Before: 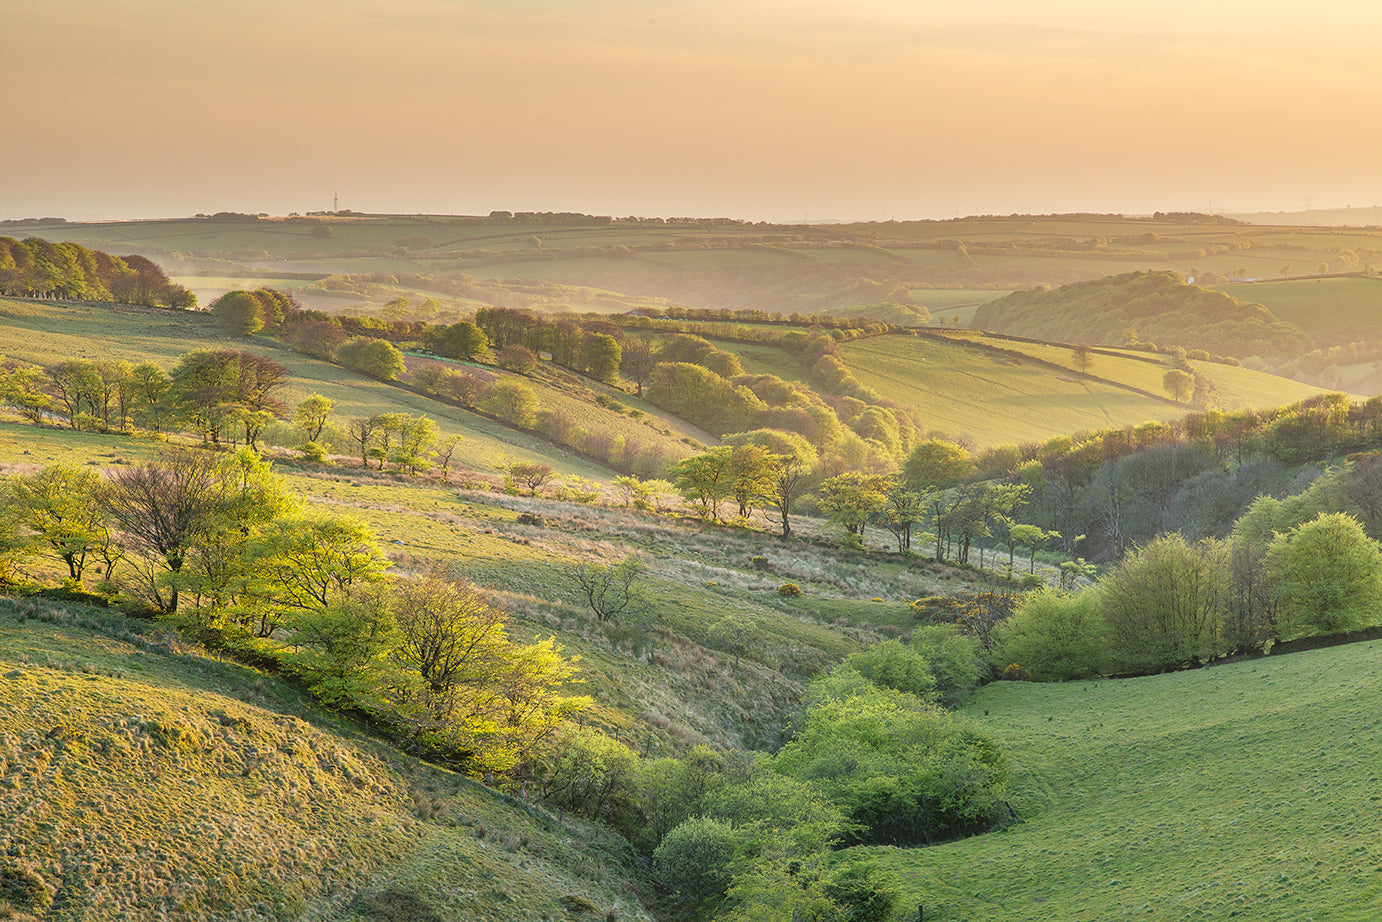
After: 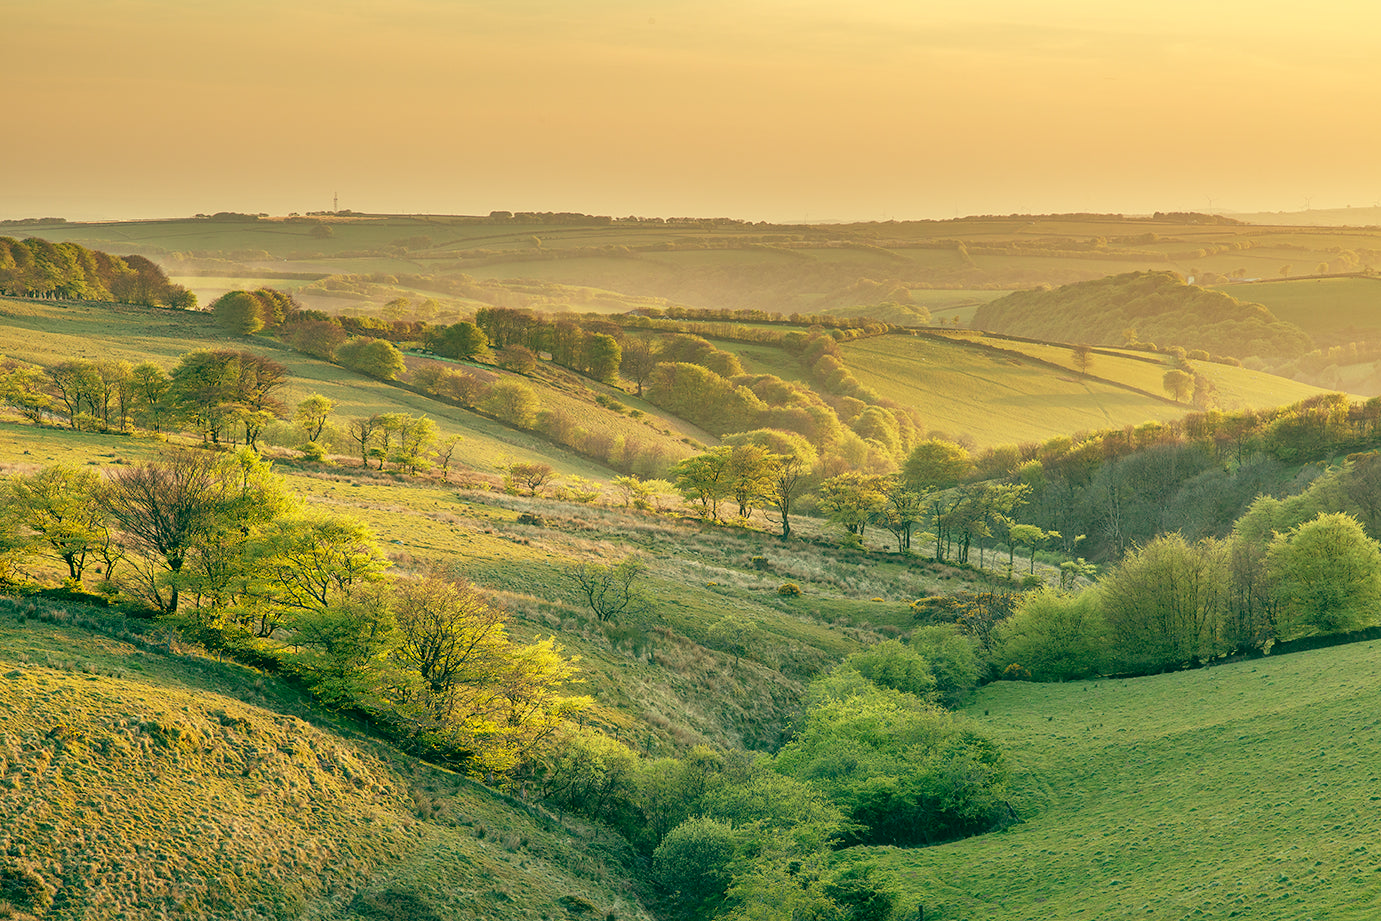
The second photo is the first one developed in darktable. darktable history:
color balance: mode lift, gamma, gain (sRGB), lift [1, 0.69, 1, 1], gamma [1, 1.482, 1, 1], gain [1, 1, 1, 0.802]
